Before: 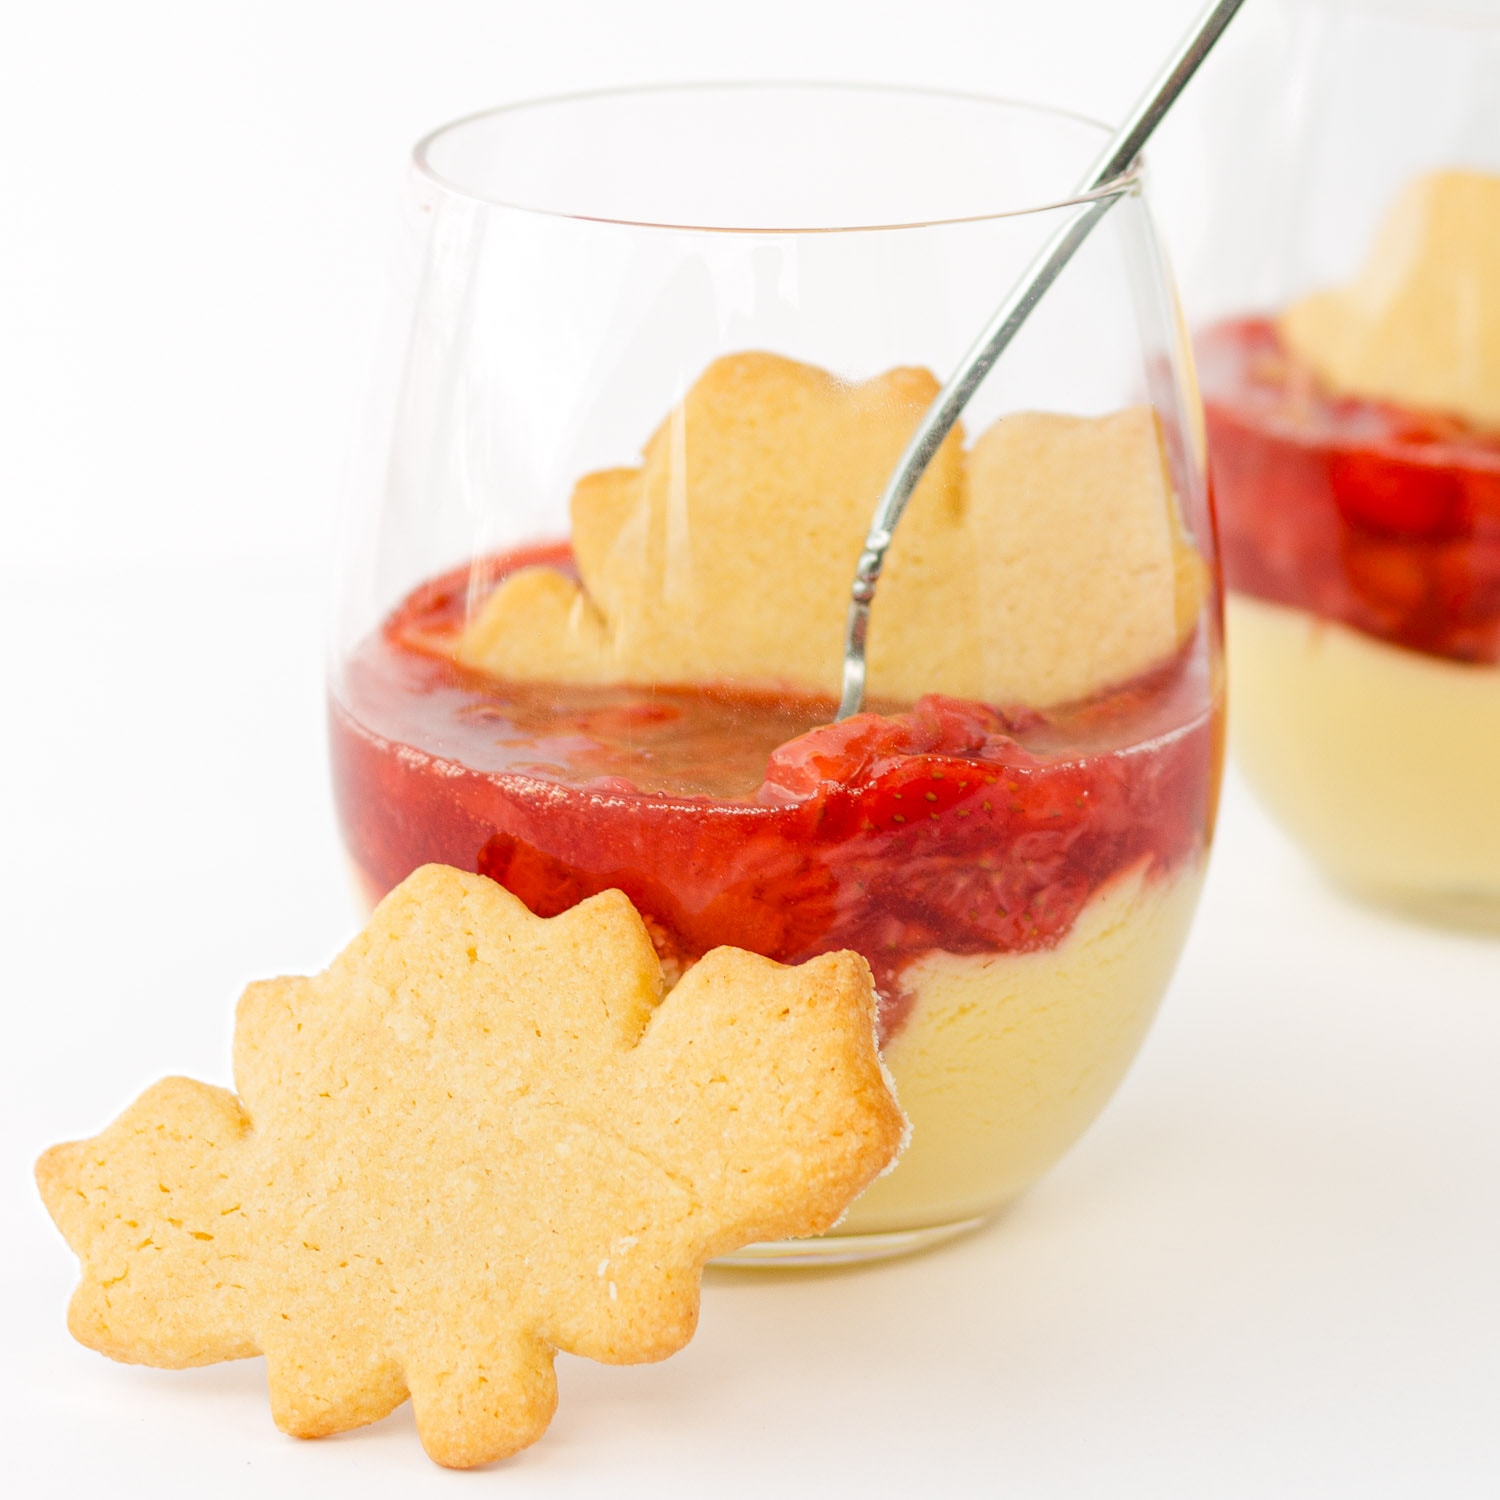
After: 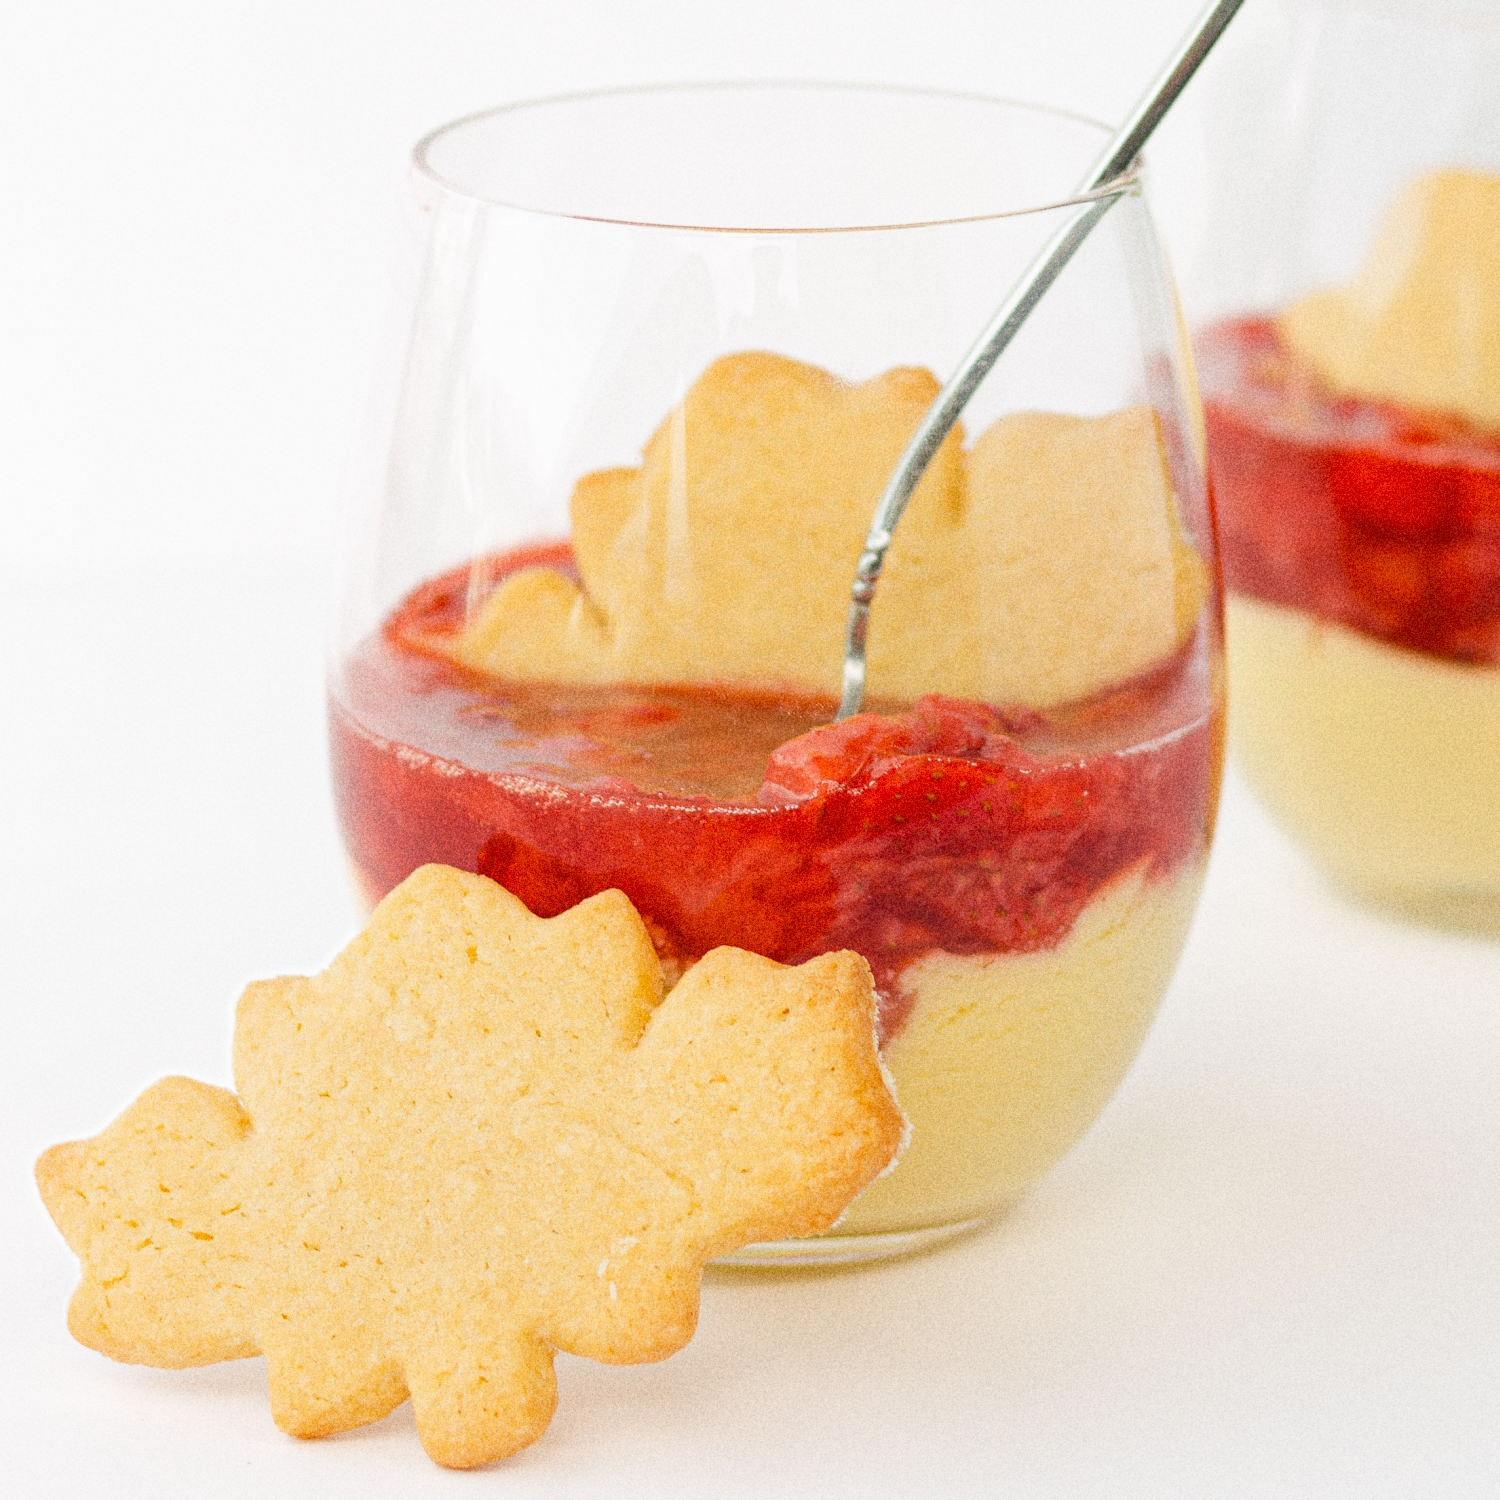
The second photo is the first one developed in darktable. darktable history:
exposure: exposure -0.048 EV, compensate highlight preservation false
grain: coarseness 11.82 ISO, strength 36.67%, mid-tones bias 74.17%
